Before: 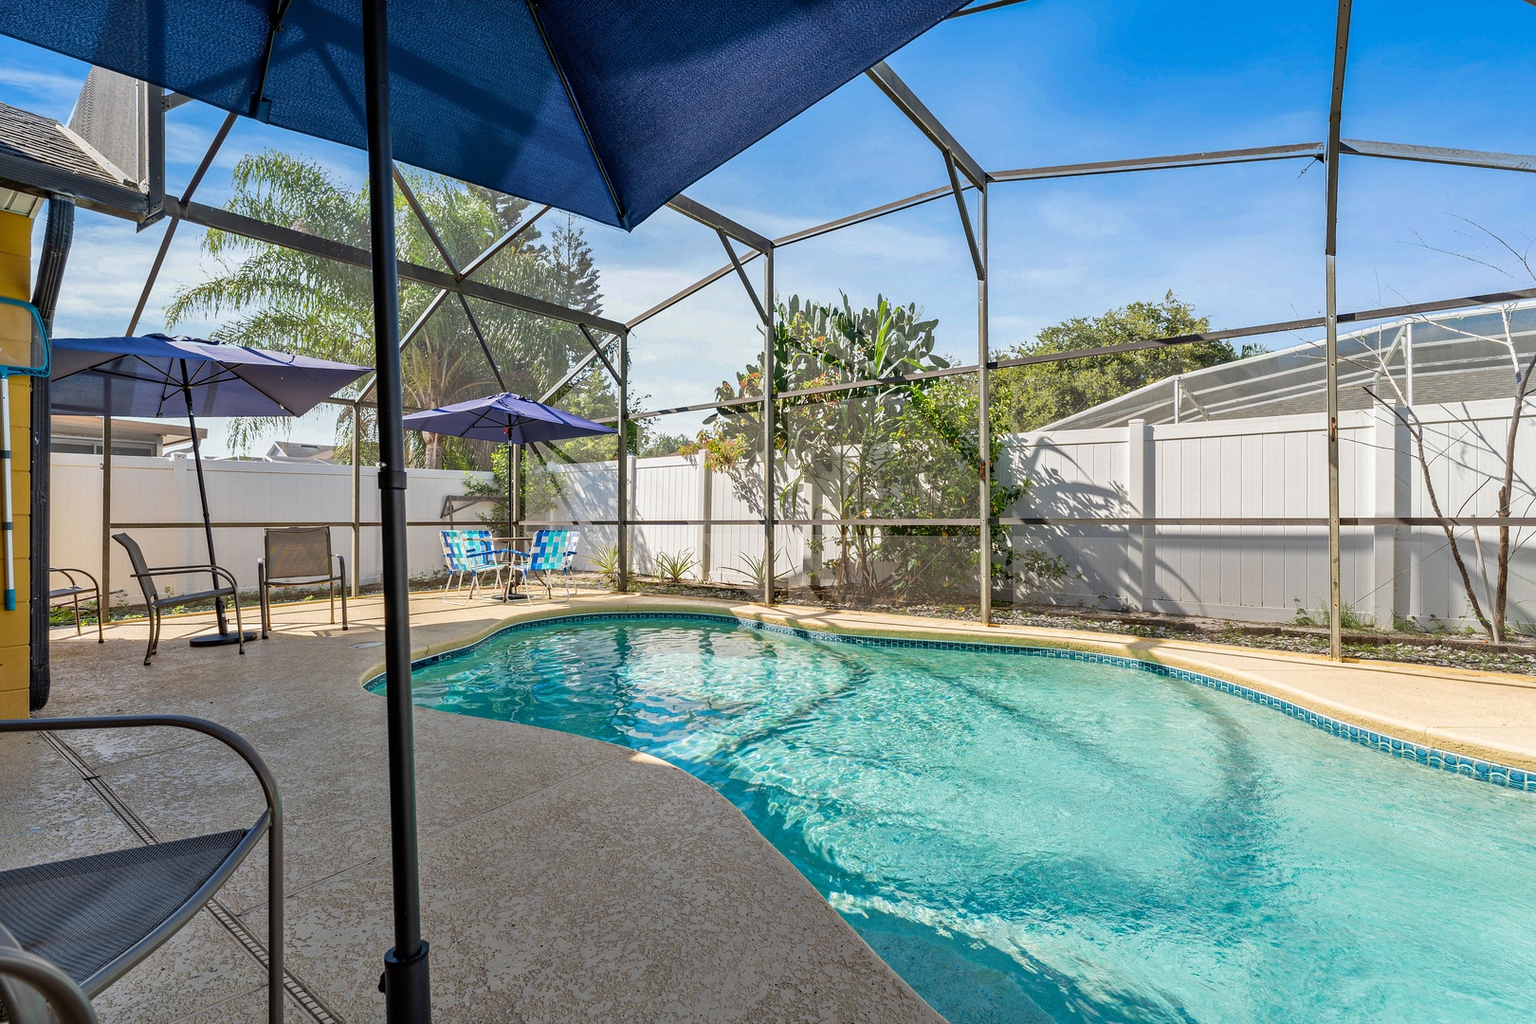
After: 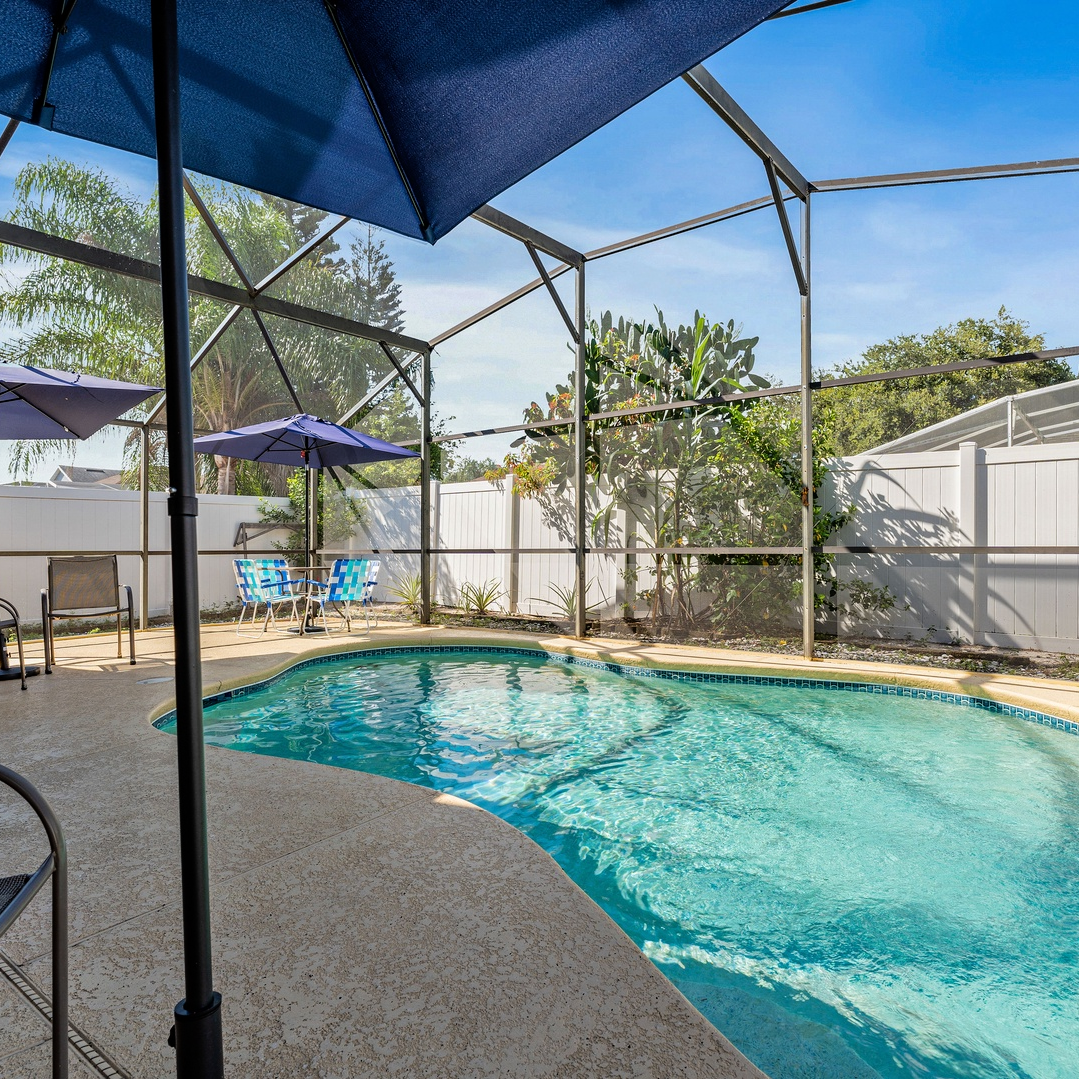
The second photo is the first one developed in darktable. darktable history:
rgb curve: curves: ch0 [(0, 0) (0.136, 0.078) (0.262, 0.245) (0.414, 0.42) (1, 1)], compensate middle gray true, preserve colors basic power
crop and rotate: left 14.292%, right 19.041%
